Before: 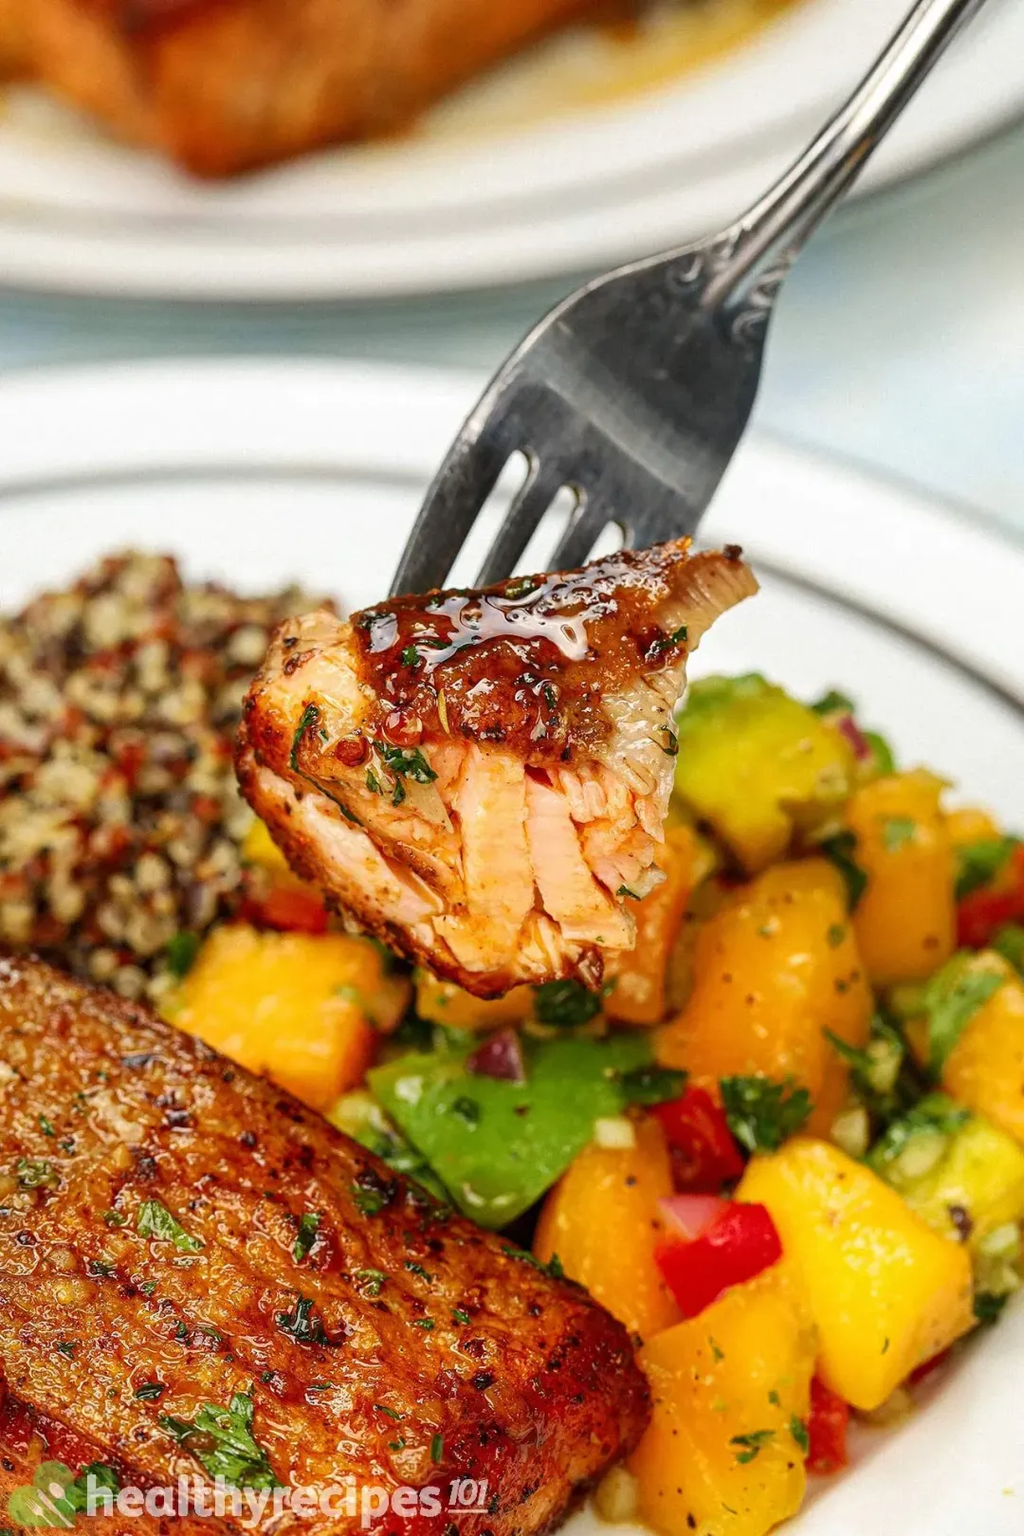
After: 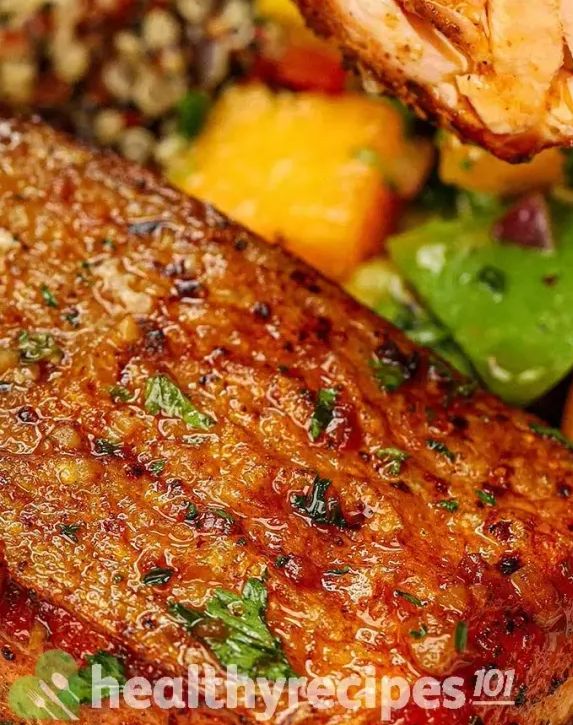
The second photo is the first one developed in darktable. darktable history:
crop and rotate: top 55.035%, right 46.877%, bottom 0.206%
